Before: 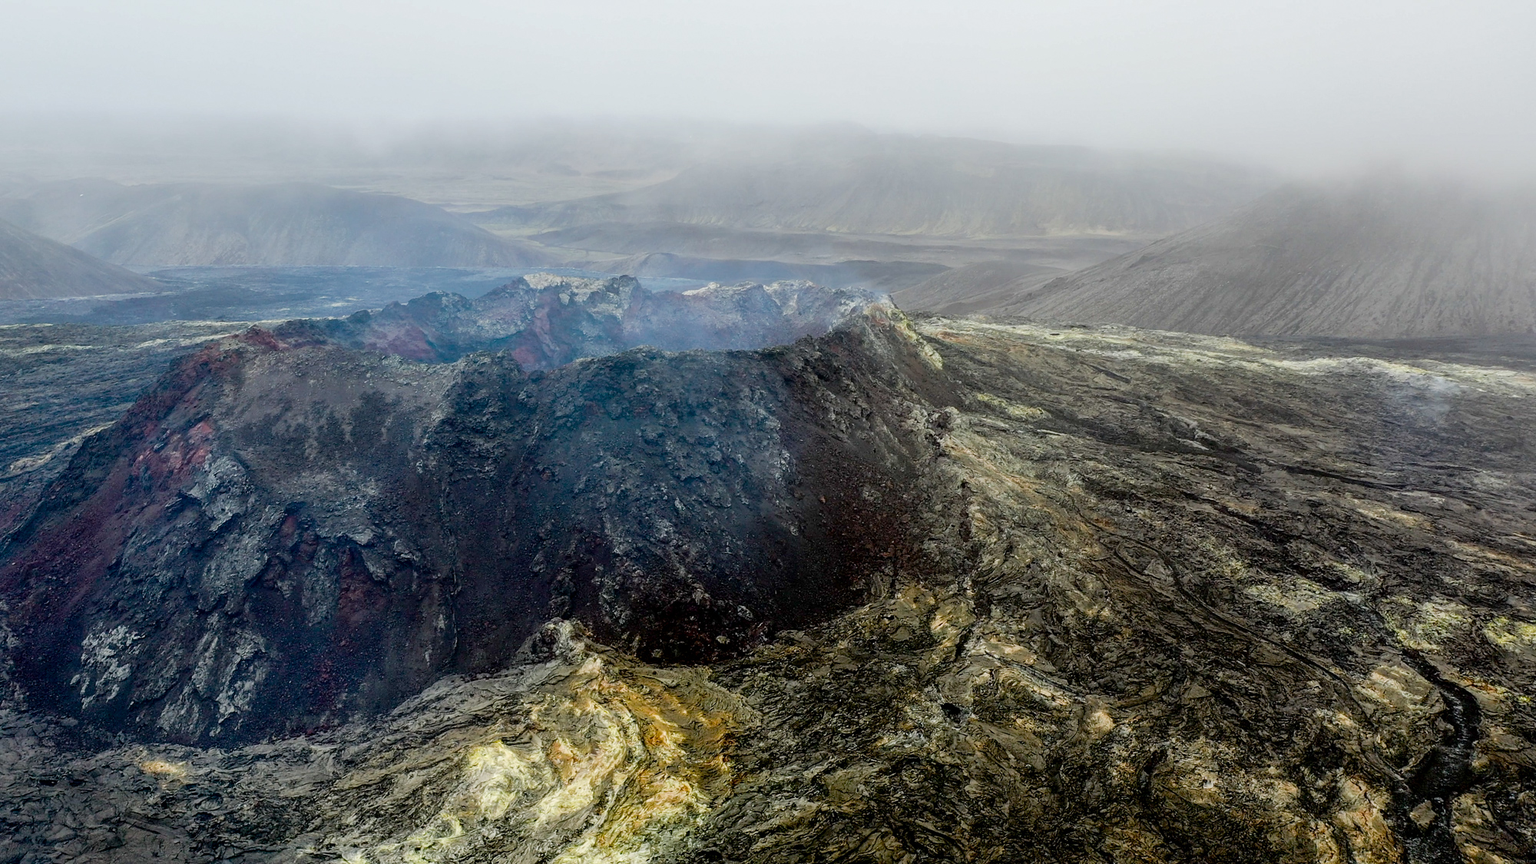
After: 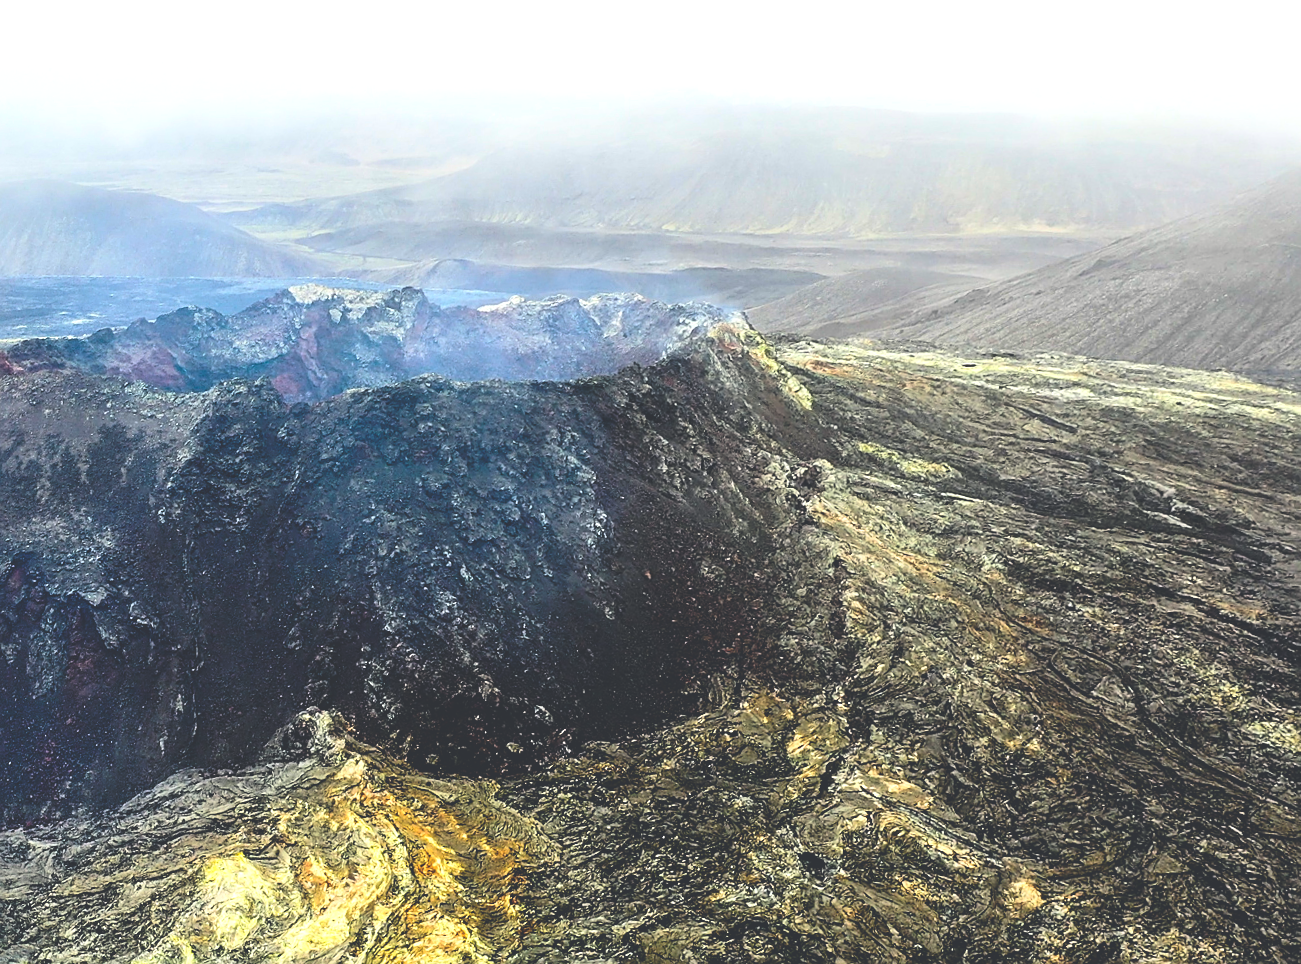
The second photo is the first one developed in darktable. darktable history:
color correction: highlights a* 0.207, highlights b* 2.7, shadows a* -0.874, shadows b* -4.78
rgb curve: curves: ch0 [(0, 0.186) (0.314, 0.284) (0.775, 0.708) (1, 1)], compensate middle gray true, preserve colors none
rotate and perspective: rotation 1.69°, lens shift (vertical) -0.023, lens shift (horizontal) -0.291, crop left 0.025, crop right 0.988, crop top 0.092, crop bottom 0.842
exposure: exposure 0.722 EV, compensate highlight preservation false
crop and rotate: left 12.648%, right 20.685%
sharpen: on, module defaults
contrast brightness saturation: contrast 0.2, brightness 0.15, saturation 0.14
